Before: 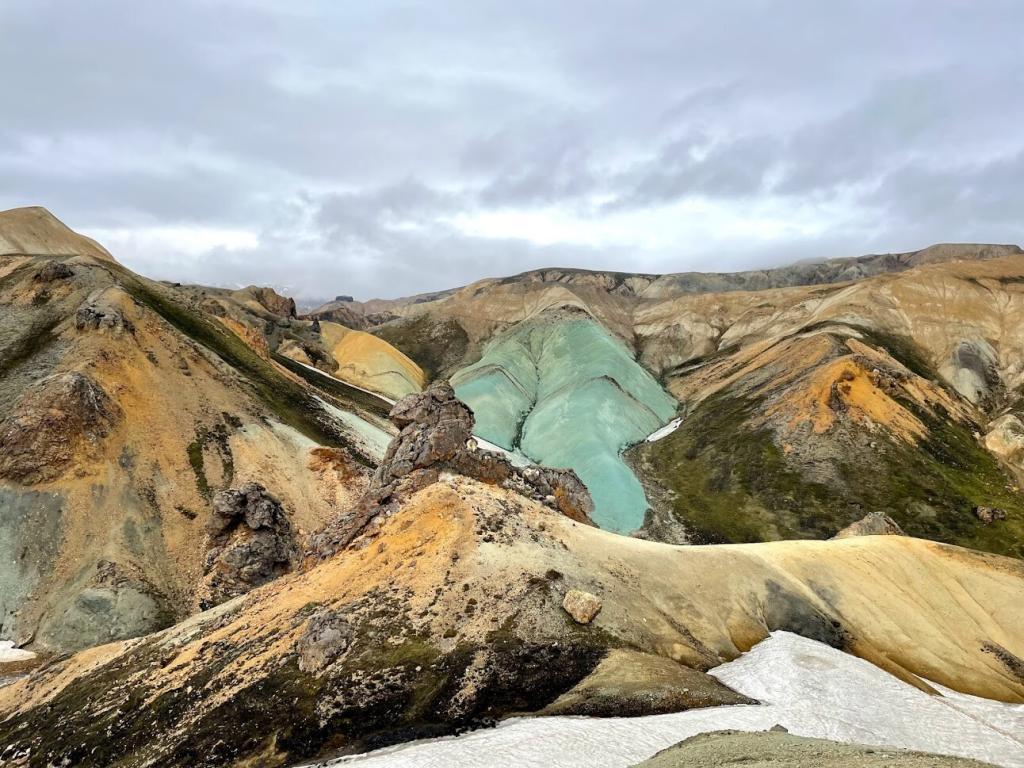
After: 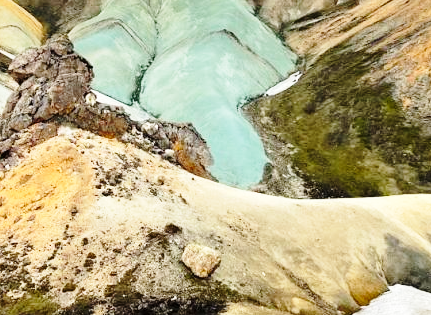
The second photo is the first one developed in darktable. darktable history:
base curve: curves: ch0 [(0, 0) (0.028, 0.03) (0.121, 0.232) (0.46, 0.748) (0.859, 0.968) (1, 1)], preserve colors none
crop: left 37.221%, top 45.169%, right 20.63%, bottom 13.777%
